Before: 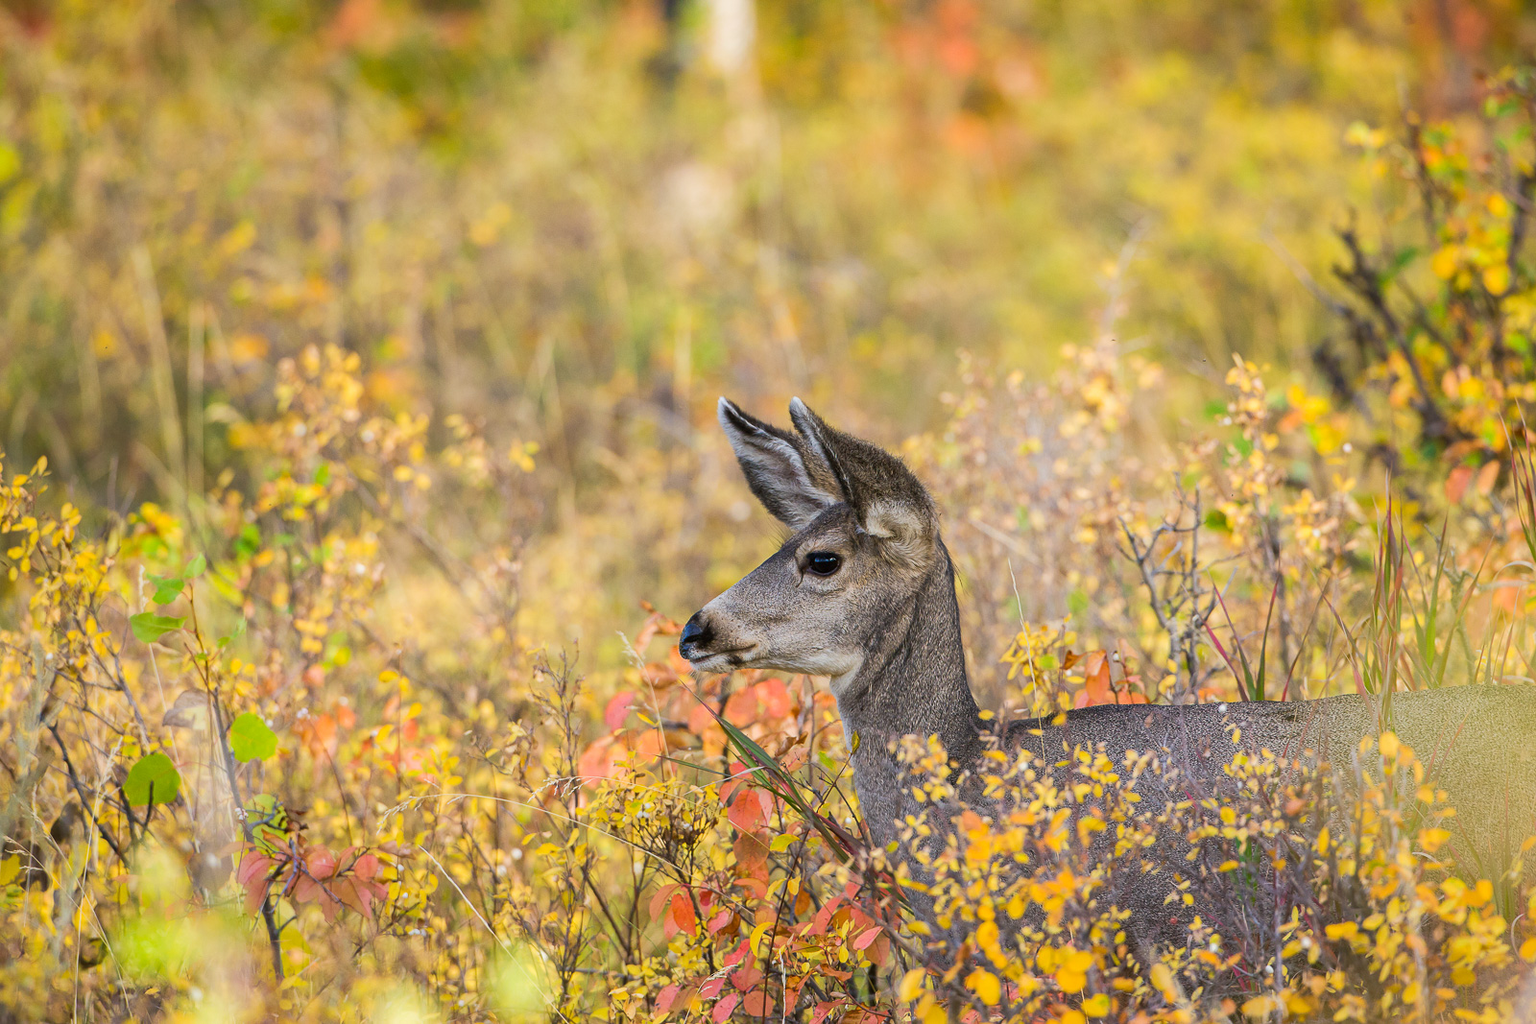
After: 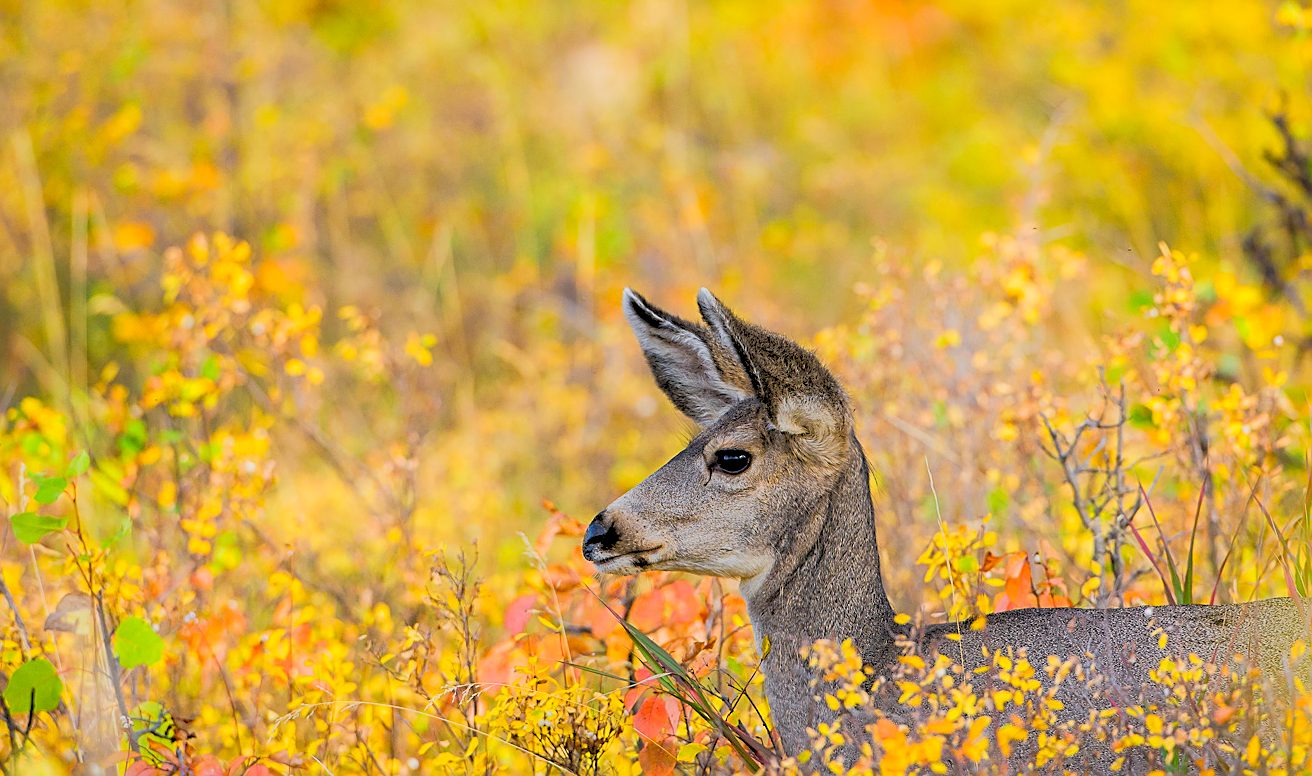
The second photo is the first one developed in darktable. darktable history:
rgb levels: preserve colors sum RGB, levels [[0.038, 0.433, 0.934], [0, 0.5, 1], [0, 0.5, 1]]
color zones: curves: ch0 [(0.224, 0.526) (0.75, 0.5)]; ch1 [(0.055, 0.526) (0.224, 0.761) (0.377, 0.526) (0.75, 0.5)]
crop: left 7.856%, top 11.836%, right 10.12%, bottom 15.387%
sharpen: on, module defaults
